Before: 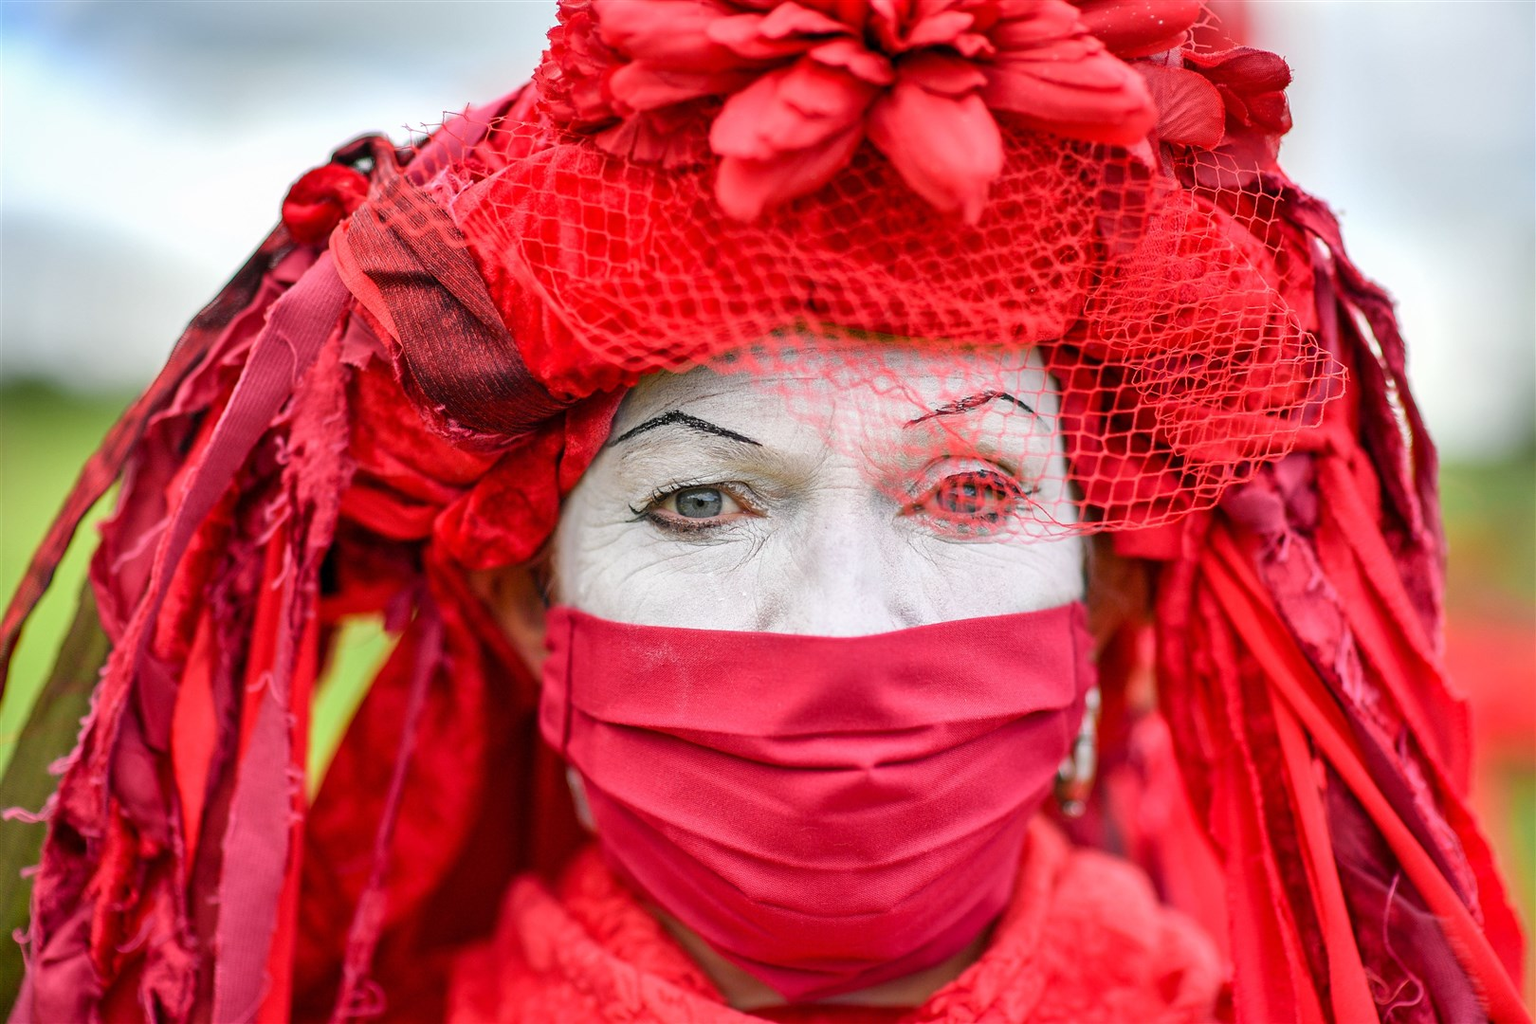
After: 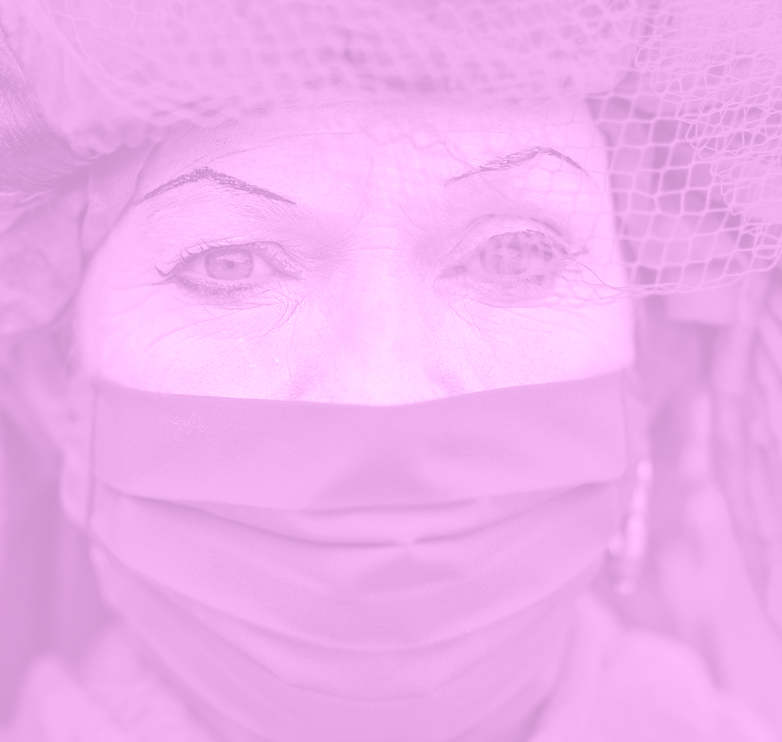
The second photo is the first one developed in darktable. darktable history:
base curve: curves: ch0 [(0, 0) (0.826, 0.587) (1, 1)]
tone equalizer: -8 EV 0.25 EV, -7 EV 0.417 EV, -6 EV 0.417 EV, -5 EV 0.25 EV, -3 EV -0.25 EV, -2 EV -0.417 EV, -1 EV -0.417 EV, +0 EV -0.25 EV, edges refinement/feathering 500, mask exposure compensation -1.57 EV, preserve details guided filter
color balance rgb: linear chroma grading › global chroma 16.62%, perceptual saturation grading › highlights -8.63%, perceptual saturation grading › mid-tones 18.66%, perceptual saturation grading › shadows 28.49%, perceptual brilliance grading › highlights 14.22%, perceptual brilliance grading › shadows -18.96%, global vibrance 27.71%
colorize: hue 331.2°, saturation 75%, source mix 30.28%, lightness 70.52%, version 1
crop: left 31.379%, top 24.658%, right 20.326%, bottom 6.628%
